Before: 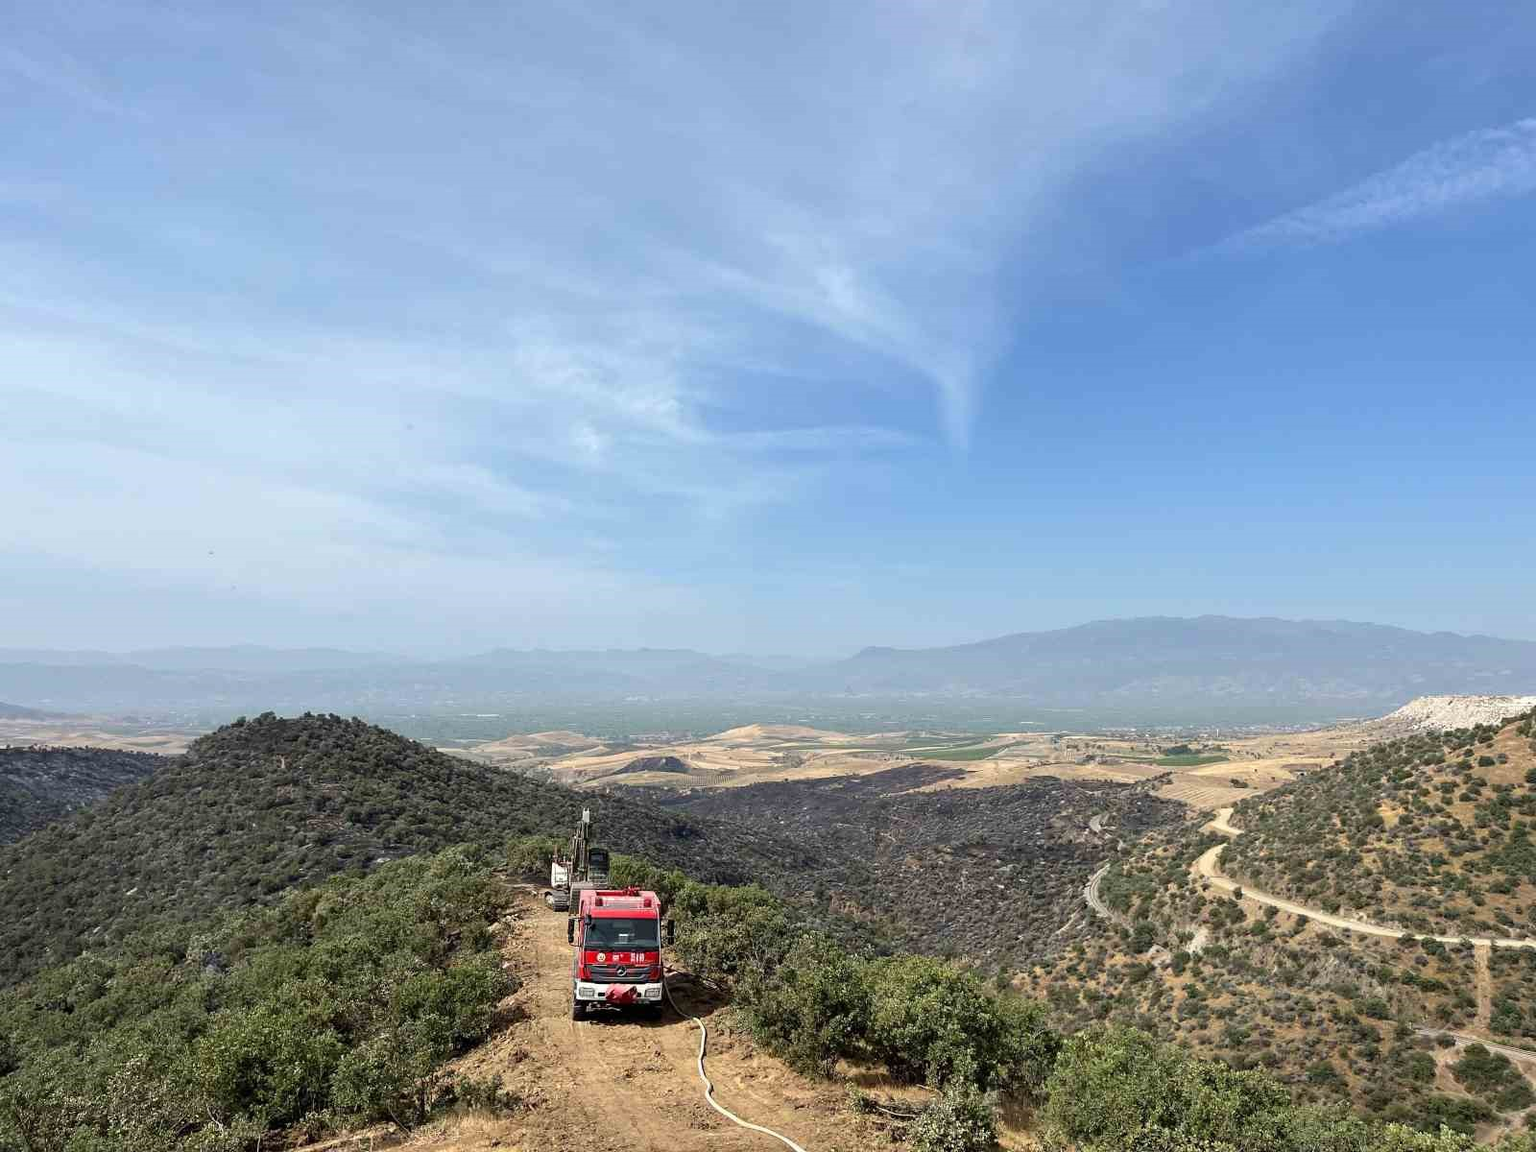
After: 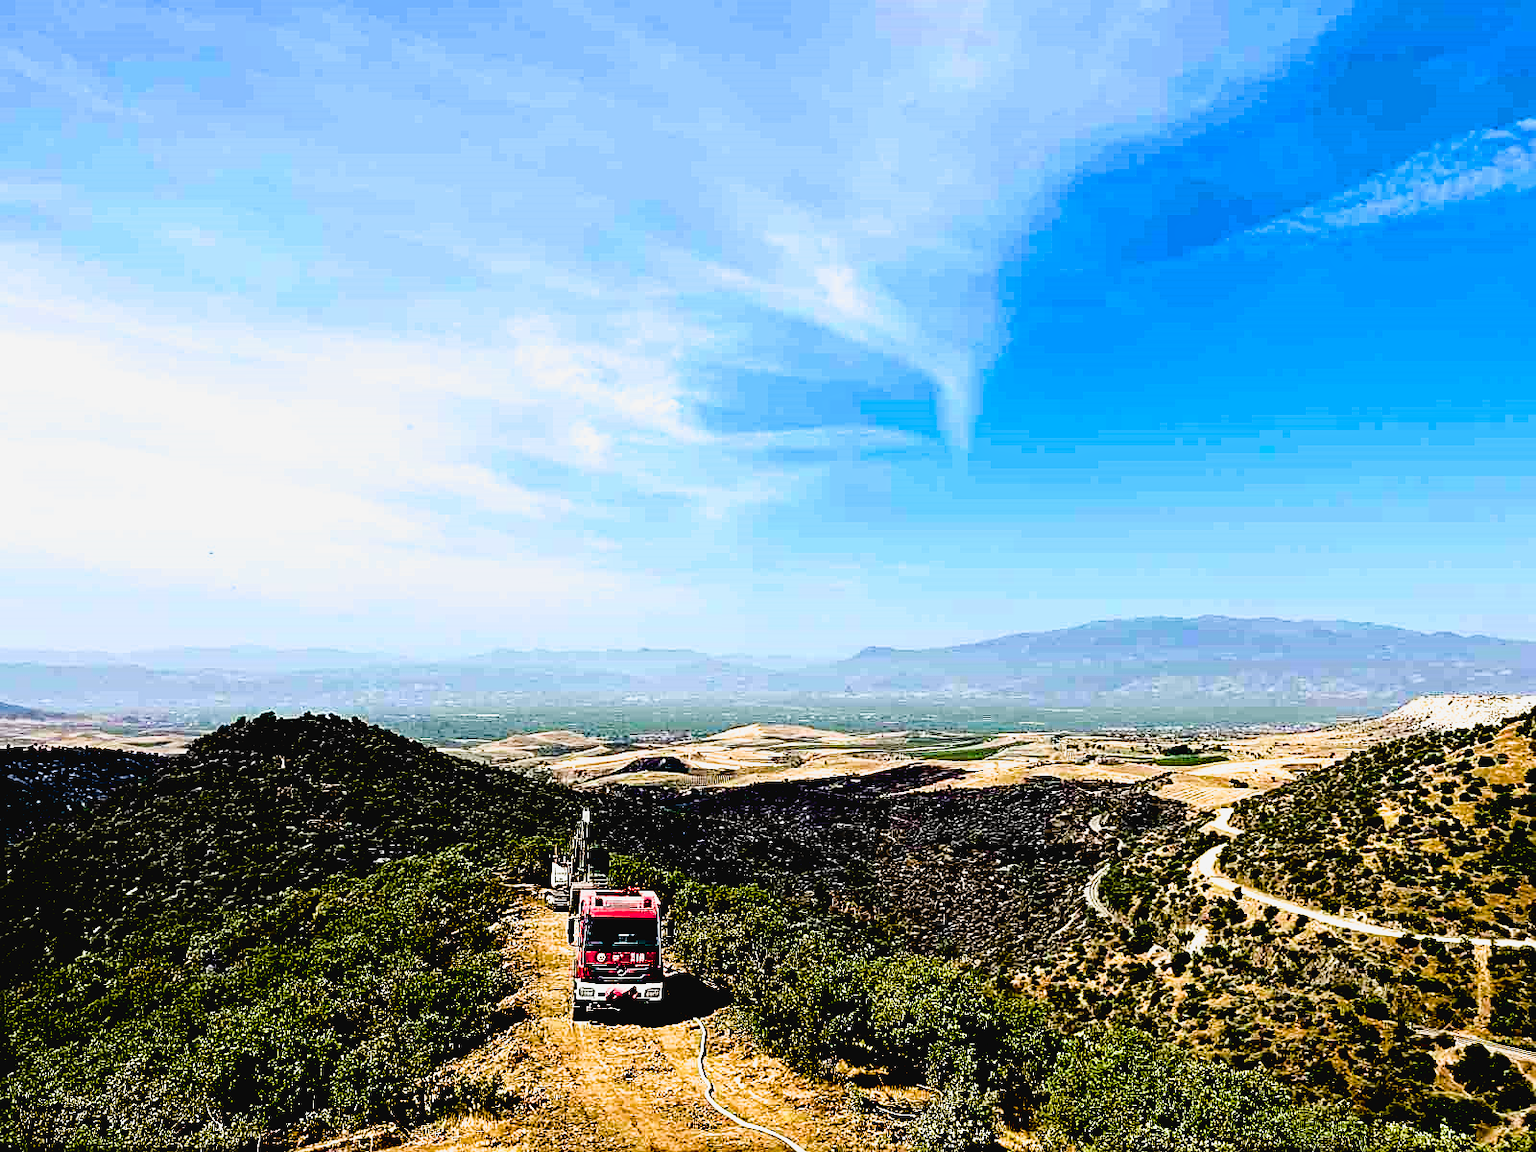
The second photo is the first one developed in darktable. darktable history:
haze removal: strength 0.293, distance 0.25, compatibility mode true, adaptive false
sharpen: on, module defaults
filmic rgb: black relative exposure -9.13 EV, white relative exposure 2.31 EV, hardness 7.41
exposure: black level correction 0.098, exposure -0.084 EV, compensate highlight preservation false
tone curve: curves: ch0 [(0, 0.026) (0.104, 0.1) (0.233, 0.262) (0.398, 0.507) (0.498, 0.621) (0.65, 0.757) (0.835, 0.883) (1, 0.961)]; ch1 [(0, 0) (0.346, 0.307) (0.408, 0.369) (0.453, 0.457) (0.482, 0.476) (0.502, 0.498) (0.521, 0.503) (0.553, 0.554) (0.638, 0.646) (0.693, 0.727) (1, 1)]; ch2 [(0, 0) (0.366, 0.337) (0.434, 0.46) (0.485, 0.494) (0.5, 0.494) (0.511, 0.508) (0.537, 0.55) (0.579, 0.599) (0.663, 0.67) (1, 1)], color space Lab, linked channels
color balance rgb: perceptual saturation grading › global saturation 0.01%, perceptual saturation grading › highlights -17.904%, perceptual saturation grading › mid-tones 33.113%, perceptual saturation grading › shadows 50.3%, perceptual brilliance grading › global brilliance 15.436%, perceptual brilliance grading › shadows -35.698%
